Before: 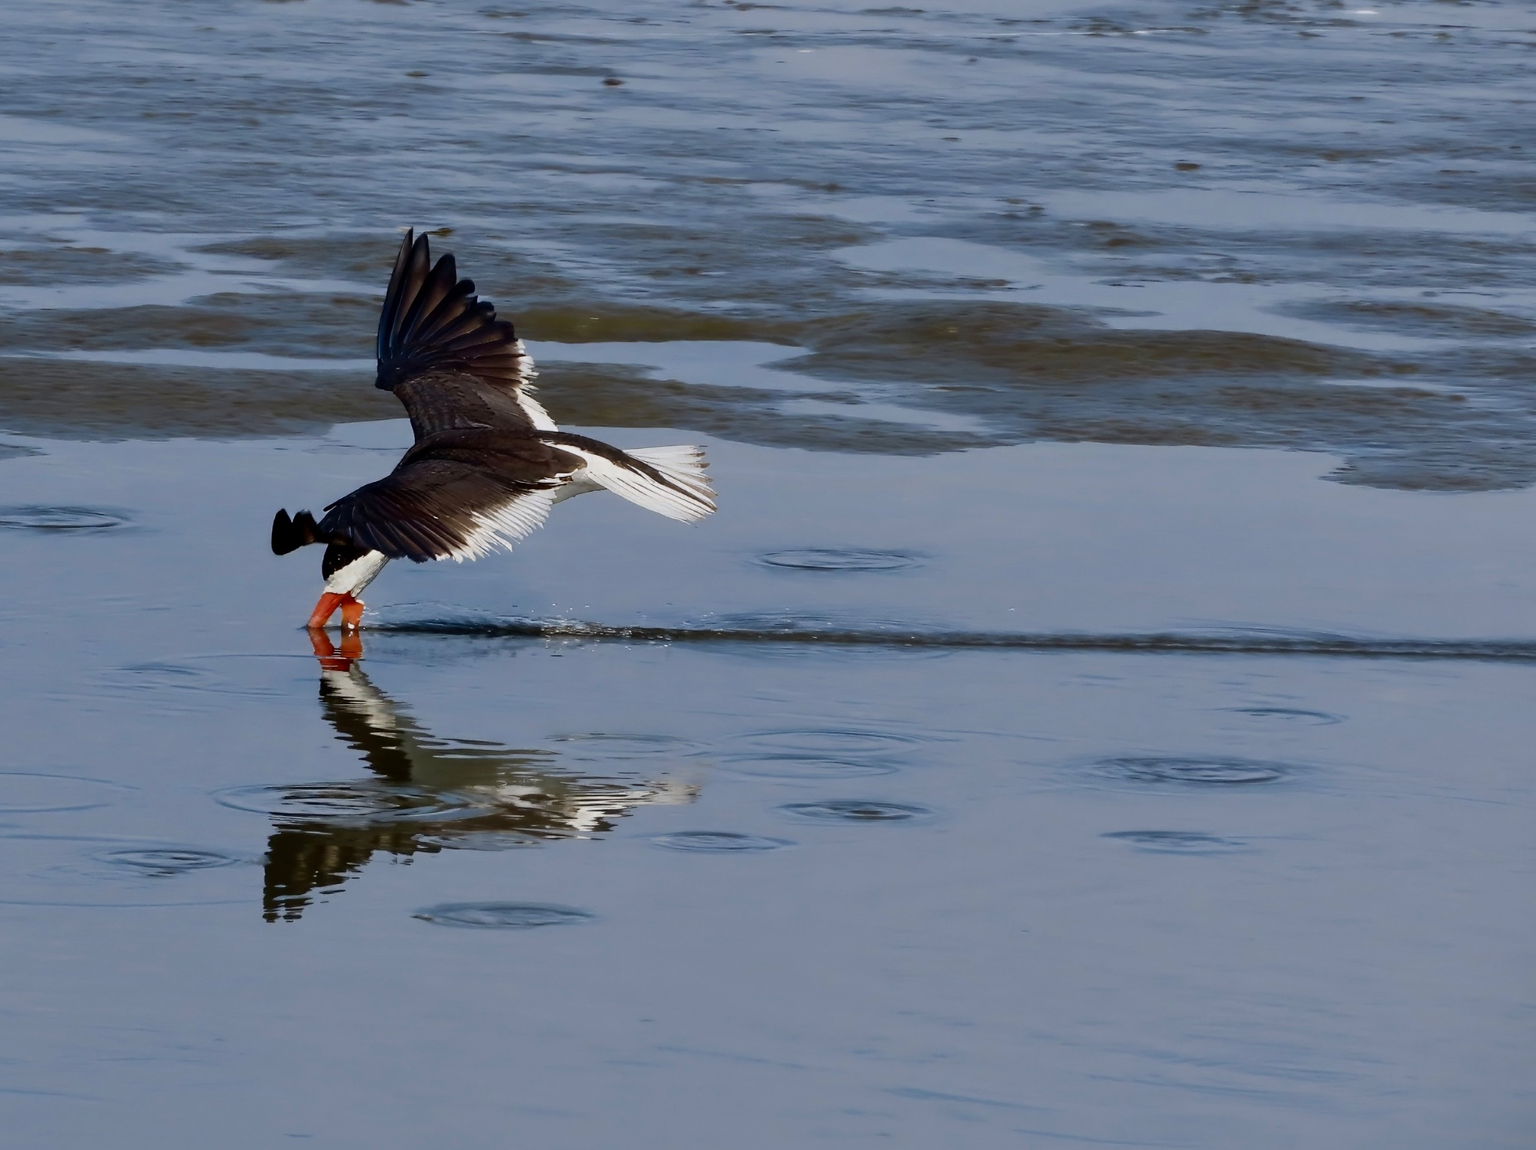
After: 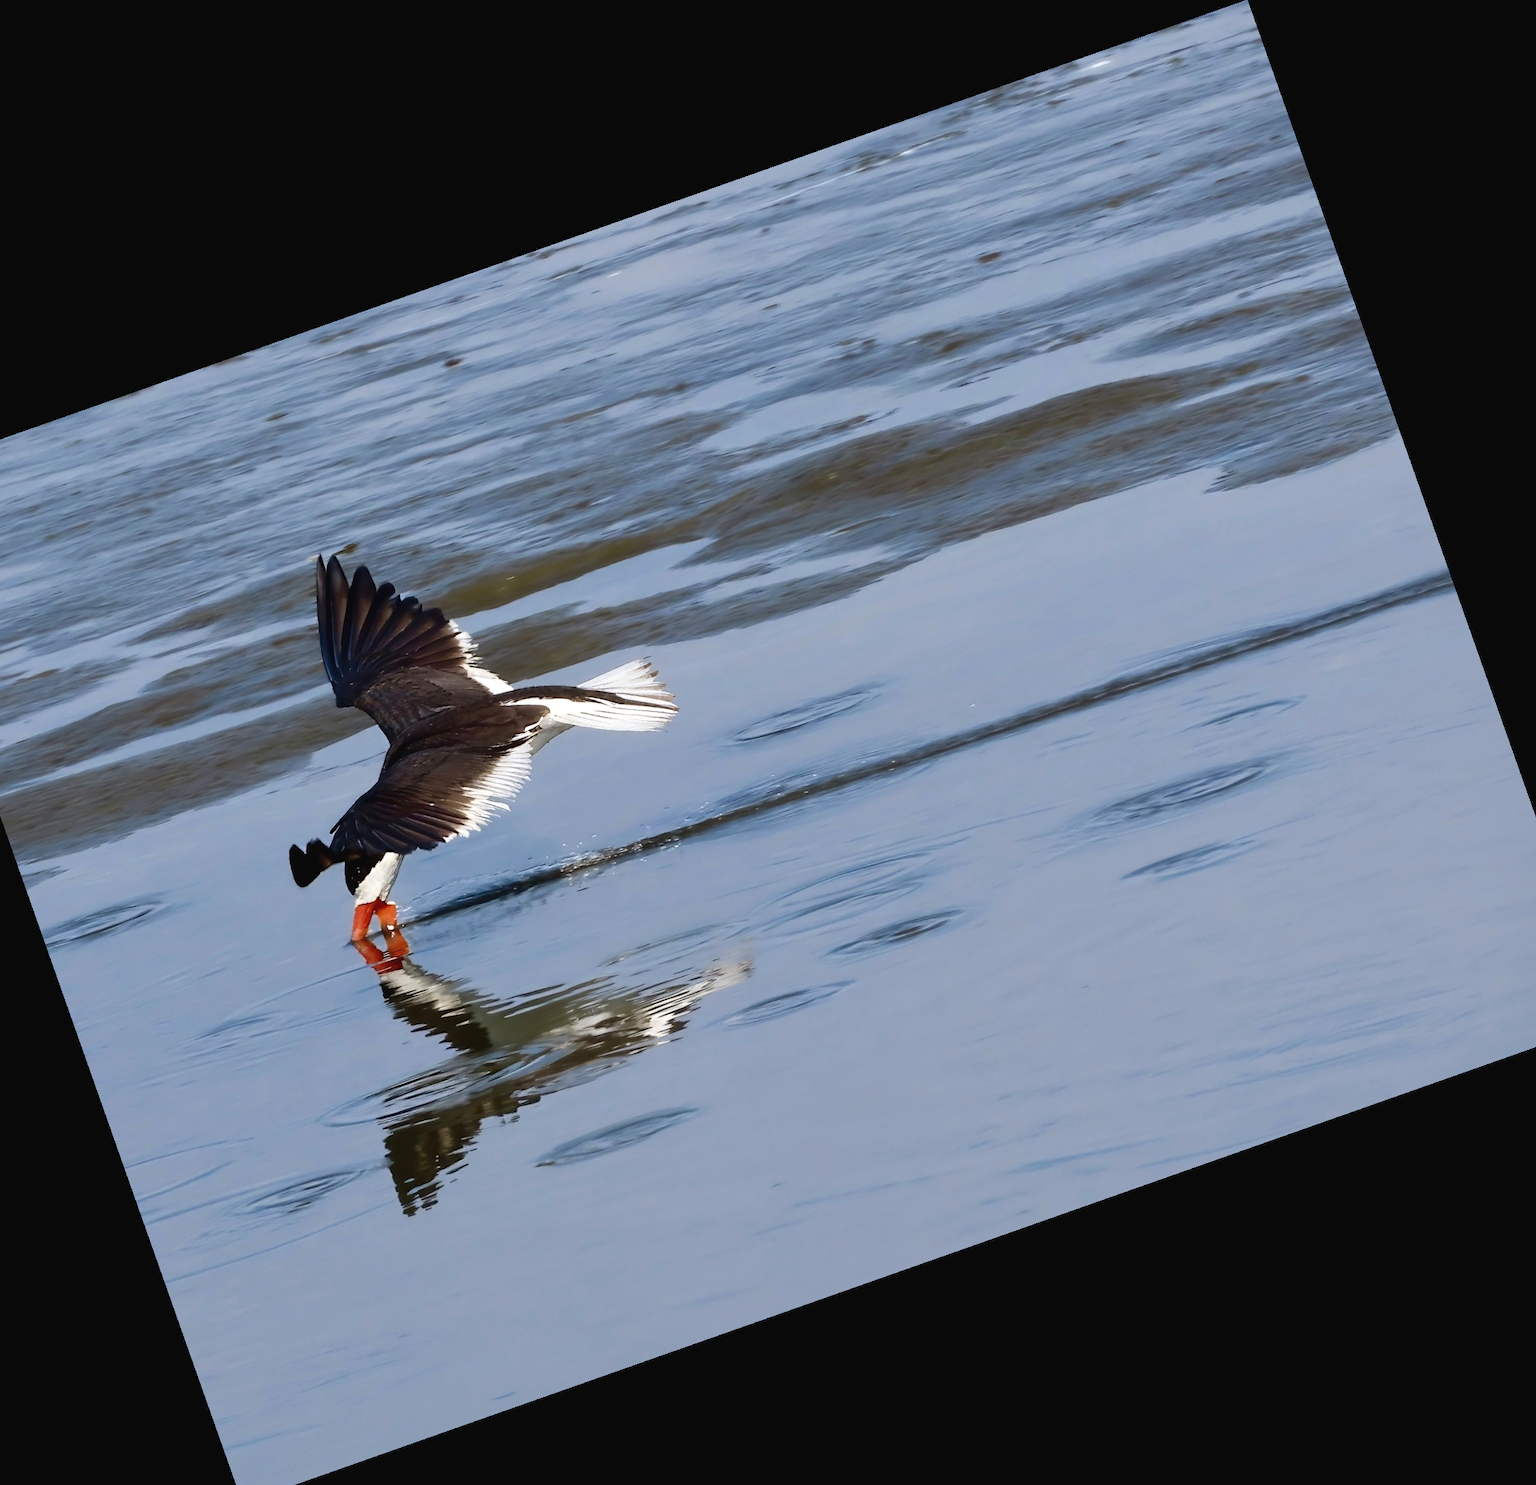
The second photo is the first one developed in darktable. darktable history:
crop and rotate: angle 19.43°, left 6.812%, right 4.125%, bottom 1.087%
exposure: black level correction -0.002, exposure 0.54 EV, compensate highlight preservation false
